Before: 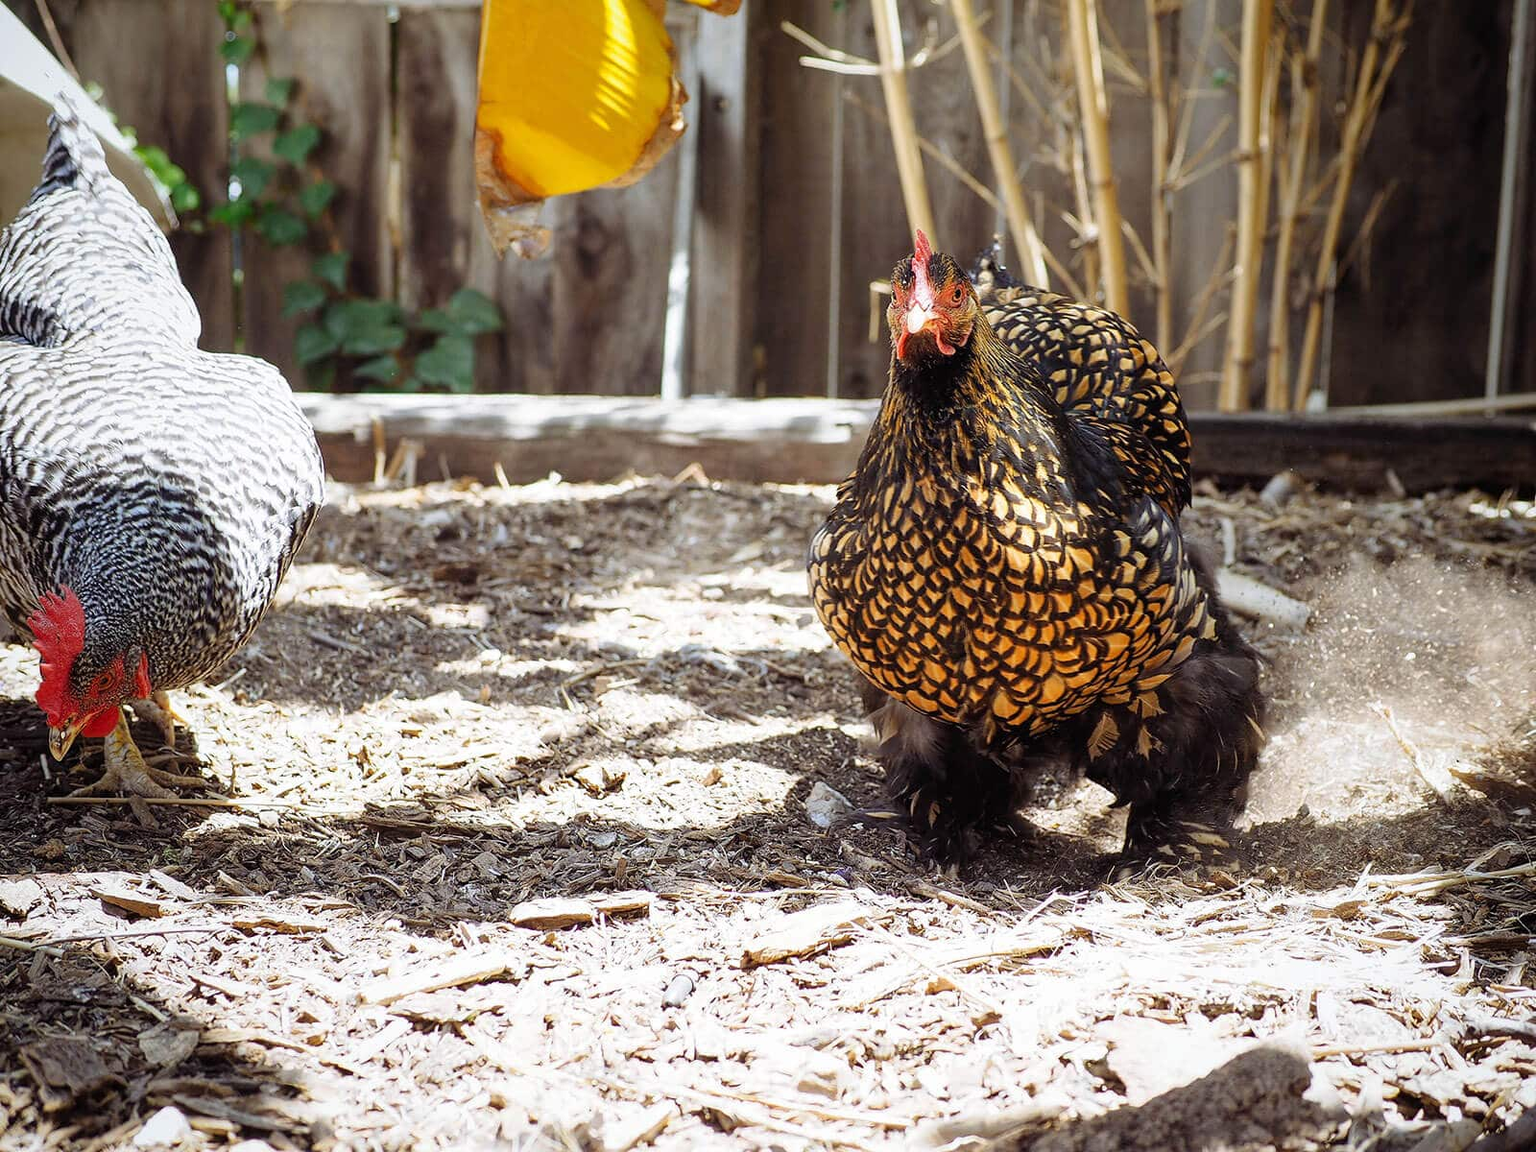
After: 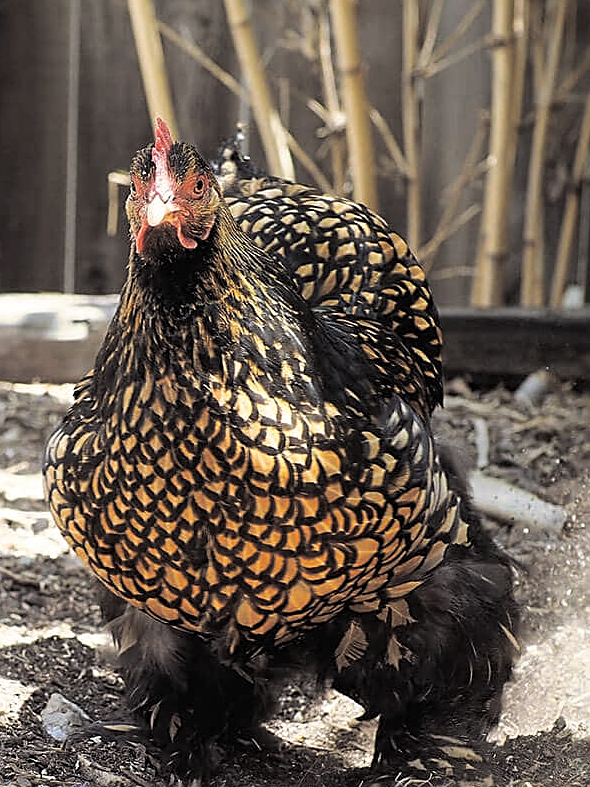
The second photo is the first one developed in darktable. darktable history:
crop and rotate: left 49.936%, top 10.094%, right 13.136%, bottom 24.256%
sharpen: on, module defaults
split-toning: shadows › hue 43.2°, shadows › saturation 0, highlights › hue 50.4°, highlights › saturation 1
